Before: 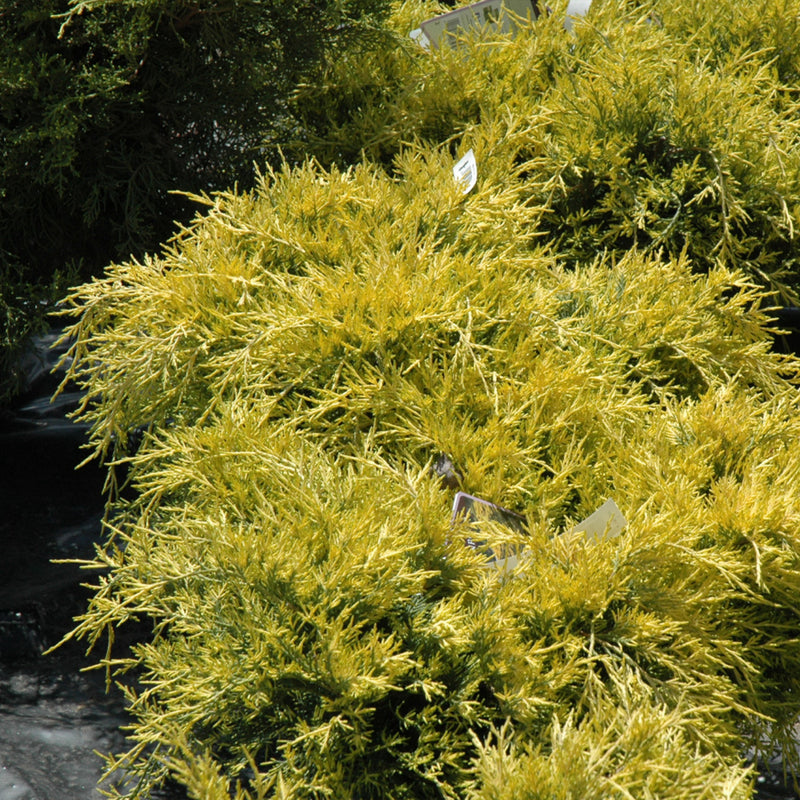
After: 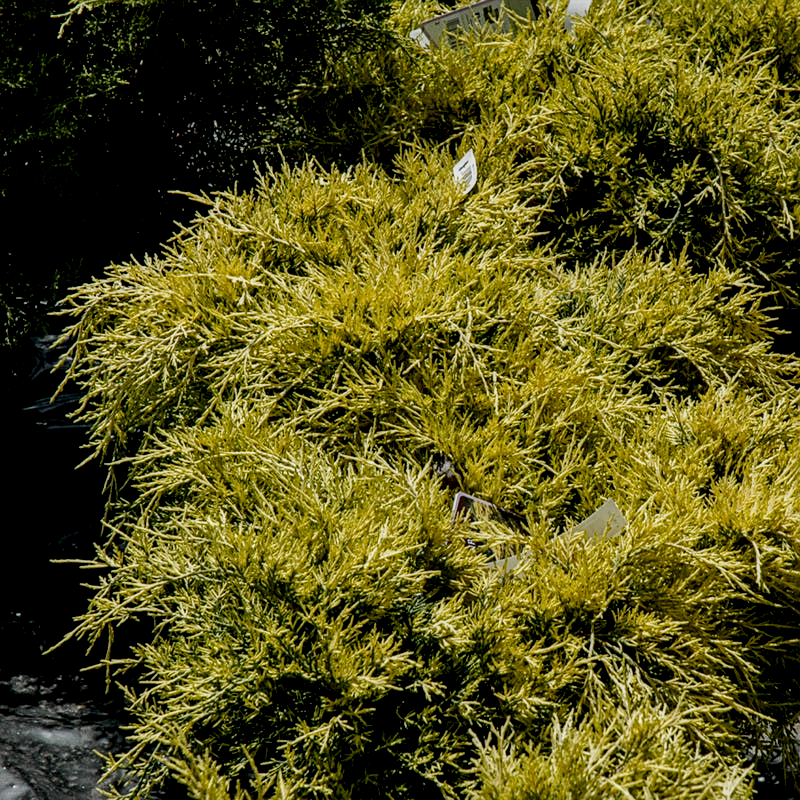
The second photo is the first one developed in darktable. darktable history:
filmic rgb: middle gray luminance 30%, black relative exposure -9 EV, white relative exposure 7 EV, threshold 6 EV, target black luminance 0%, hardness 2.94, latitude 2.04%, contrast 0.963, highlights saturation mix 5%, shadows ↔ highlights balance 12.16%, add noise in highlights 0, preserve chrominance no, color science v3 (2019), use custom middle-gray values true, iterations of high-quality reconstruction 0, contrast in highlights soft, enable highlight reconstruction true
sharpen: on, module defaults
contrast brightness saturation: contrast 0.15, brightness -0.01, saturation 0.1
local contrast: highlights 20%, shadows 70%, detail 170%
